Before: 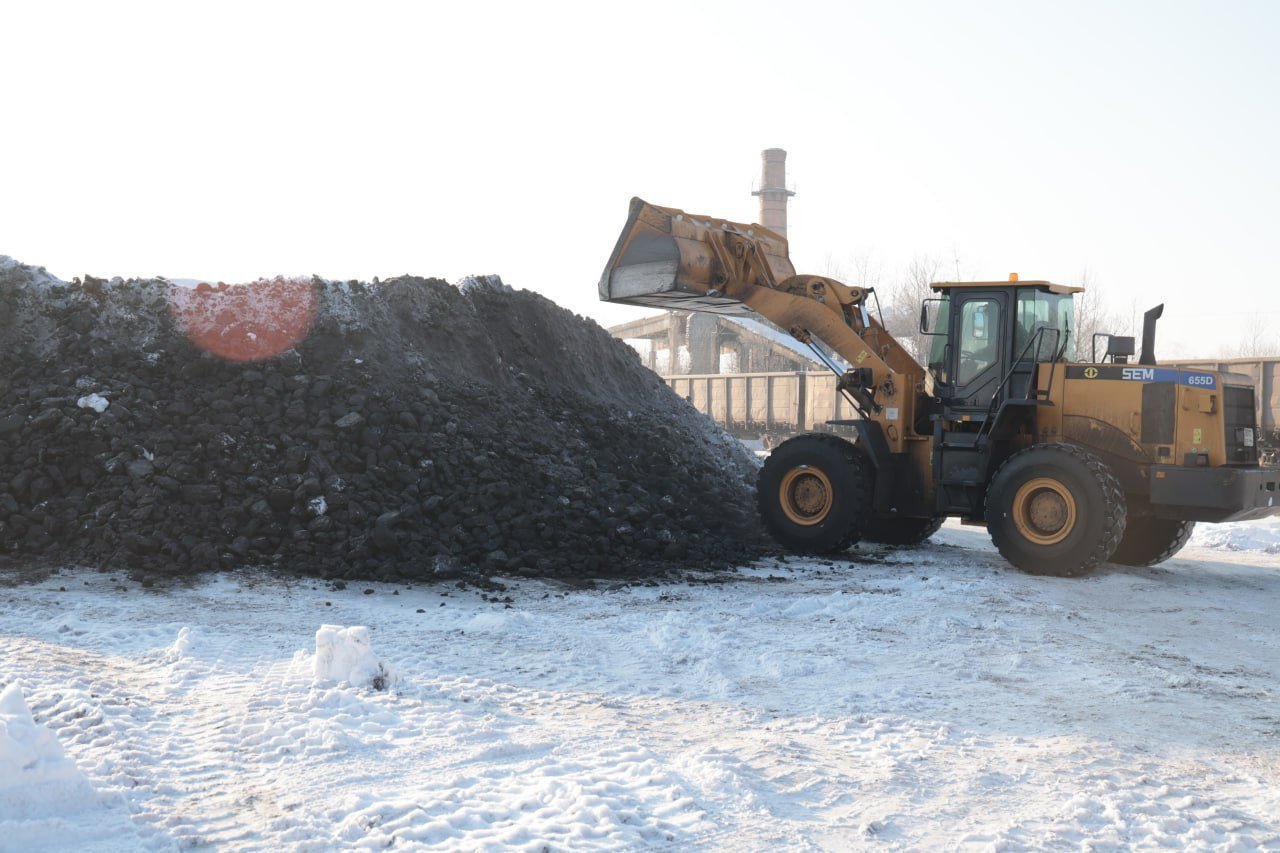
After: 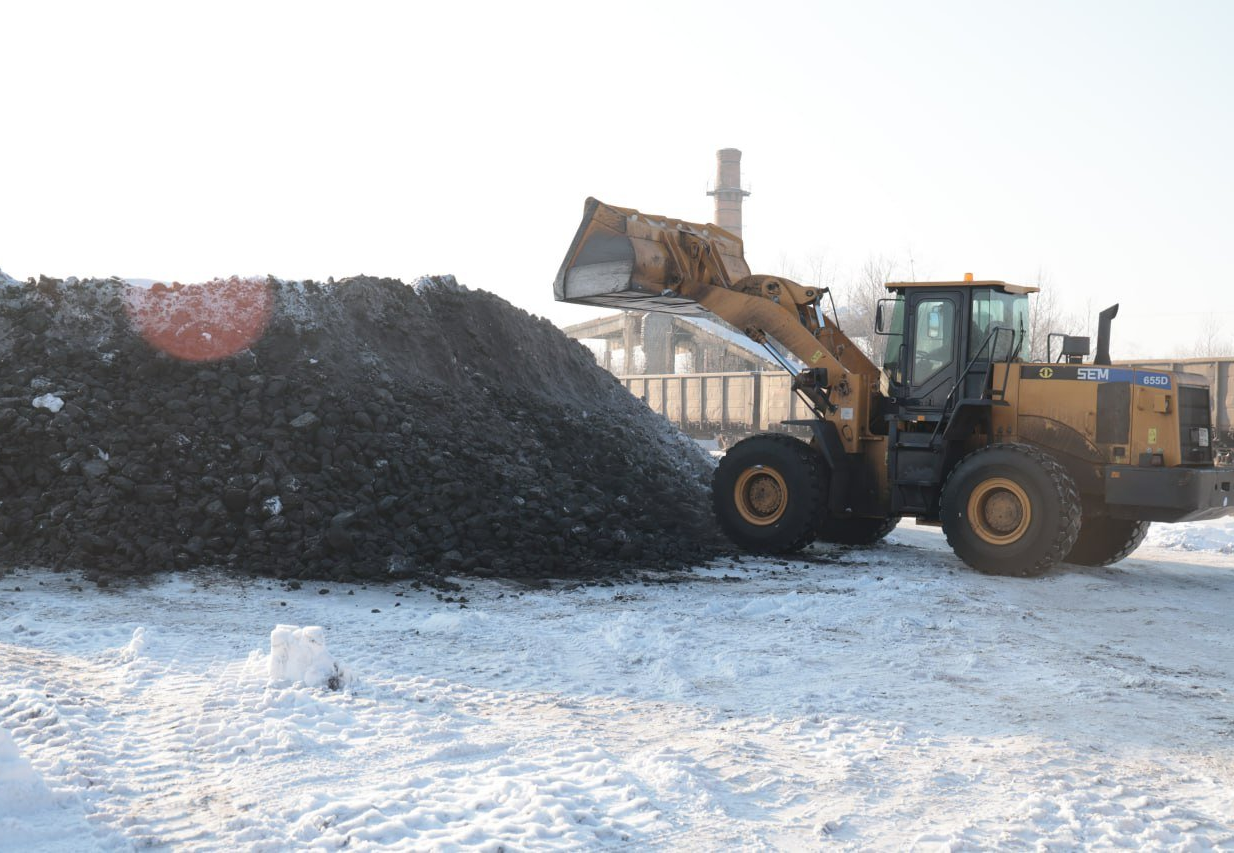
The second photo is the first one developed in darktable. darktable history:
crop and rotate: left 3.527%
